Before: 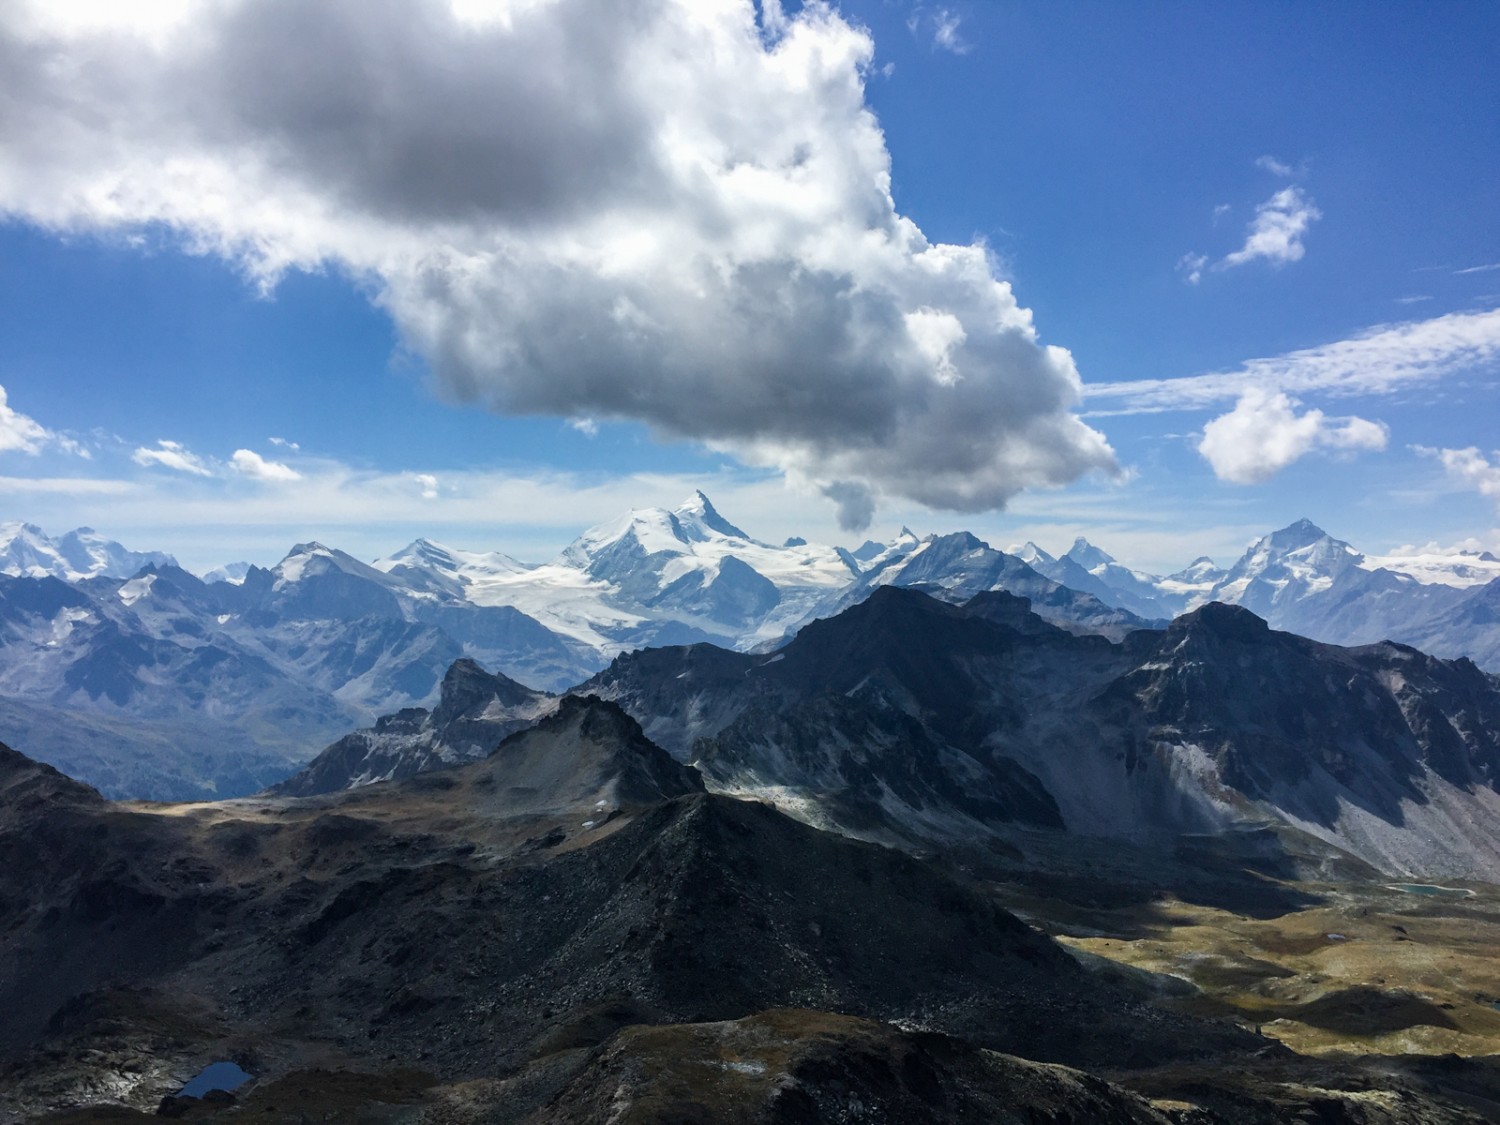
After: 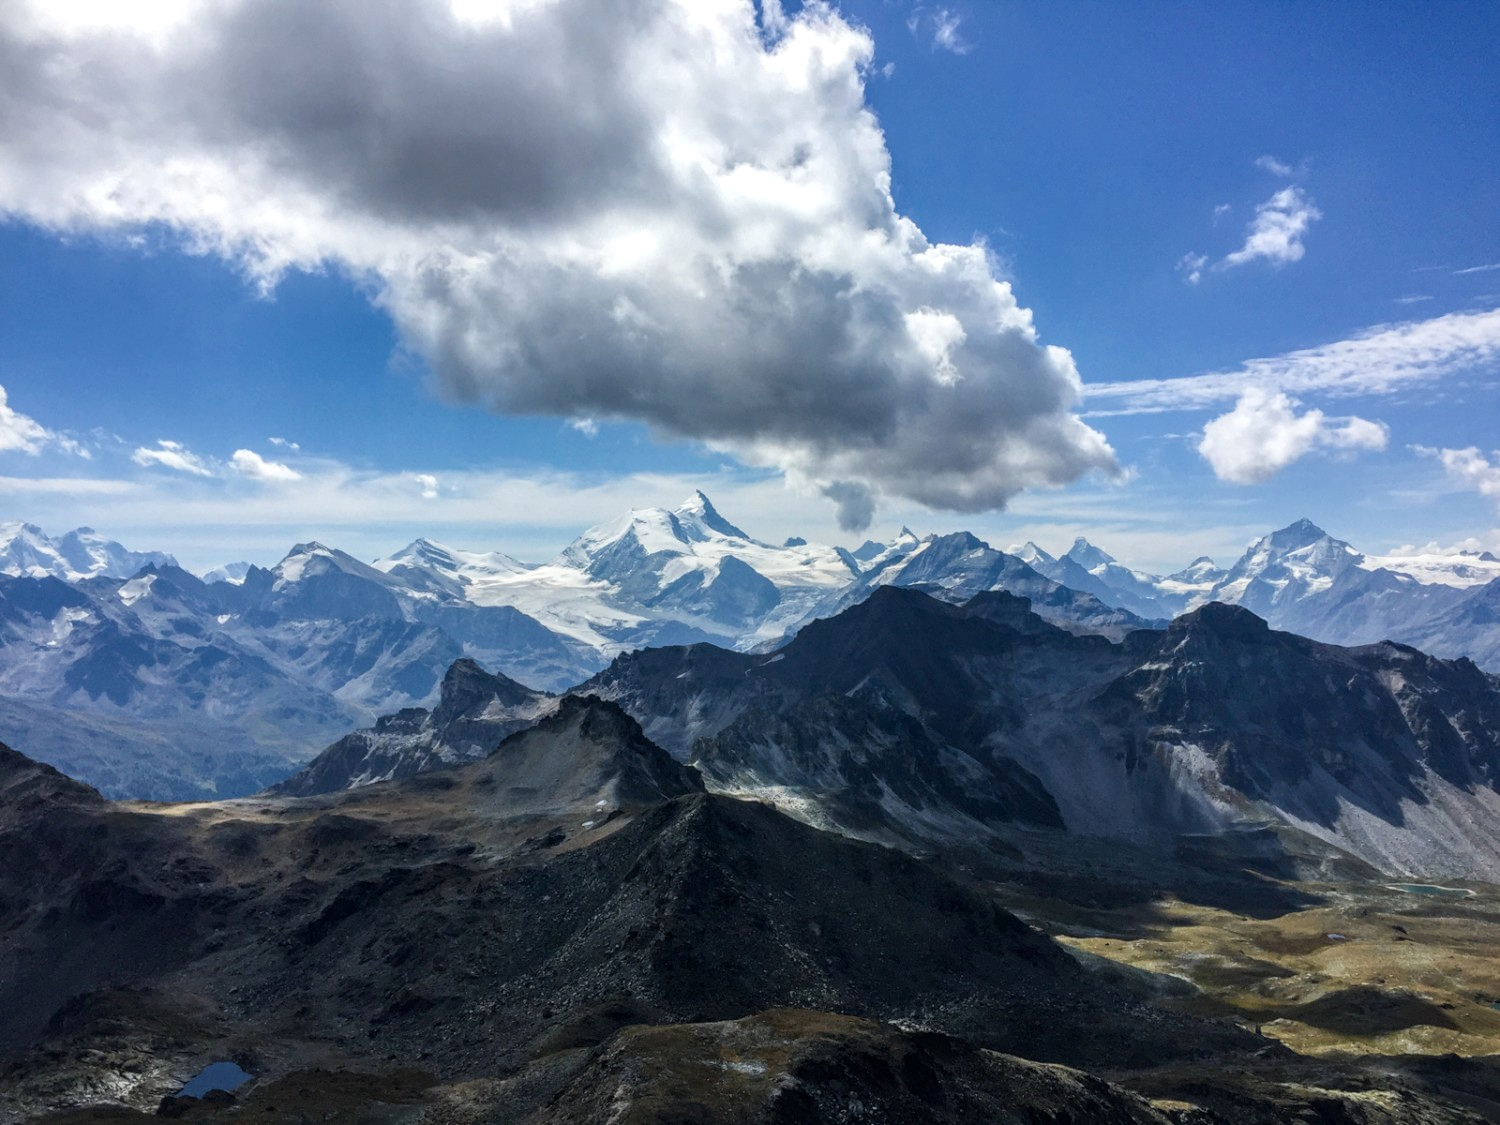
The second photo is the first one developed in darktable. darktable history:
contrast brightness saturation: contrast -0.02, brightness -0.01, saturation 0.03
local contrast: on, module defaults
